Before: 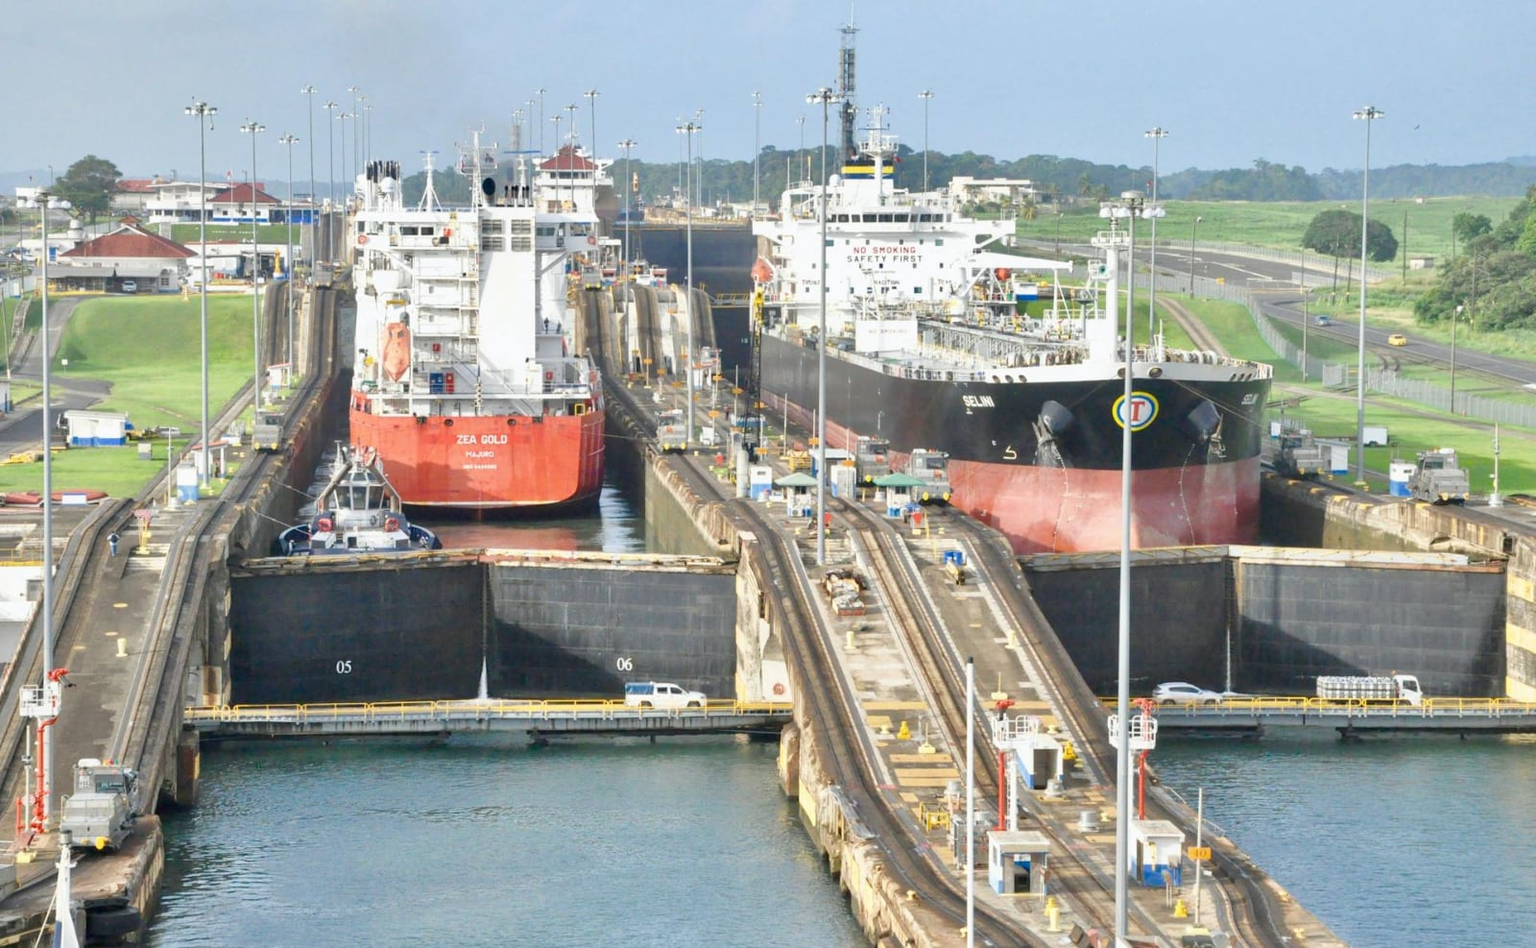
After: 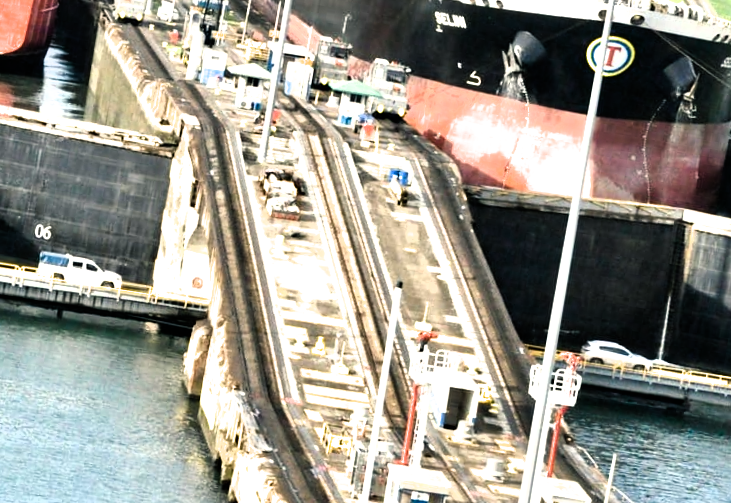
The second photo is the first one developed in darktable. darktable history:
exposure: black level correction -0.015, exposure -0.125 EV, compensate highlight preservation false
crop: left 37.221%, top 45.169%, right 20.63%, bottom 13.777%
haze removal: compatibility mode true, adaptive false
filmic rgb: black relative exposure -8.2 EV, white relative exposure 2.2 EV, threshold 3 EV, hardness 7.11, latitude 85.74%, contrast 1.696, highlights saturation mix -4%, shadows ↔ highlights balance -2.69%, color science v5 (2021), contrast in shadows safe, contrast in highlights safe, enable highlight reconstruction true
rotate and perspective: rotation 9.12°, automatic cropping off
contrast brightness saturation: saturation -0.04
color balance rgb: shadows lift › chroma 2.79%, shadows lift › hue 190.66°, power › hue 171.85°, highlights gain › chroma 2.16%, highlights gain › hue 75.26°, global offset › luminance -0.51%, perceptual saturation grading › highlights -33.8%, perceptual saturation grading › mid-tones 14.98%, perceptual saturation grading › shadows 48.43%, perceptual brilliance grading › highlights 15.68%, perceptual brilliance grading › mid-tones 6.62%, perceptual brilliance grading › shadows -14.98%, global vibrance 11.32%, contrast 5.05%
